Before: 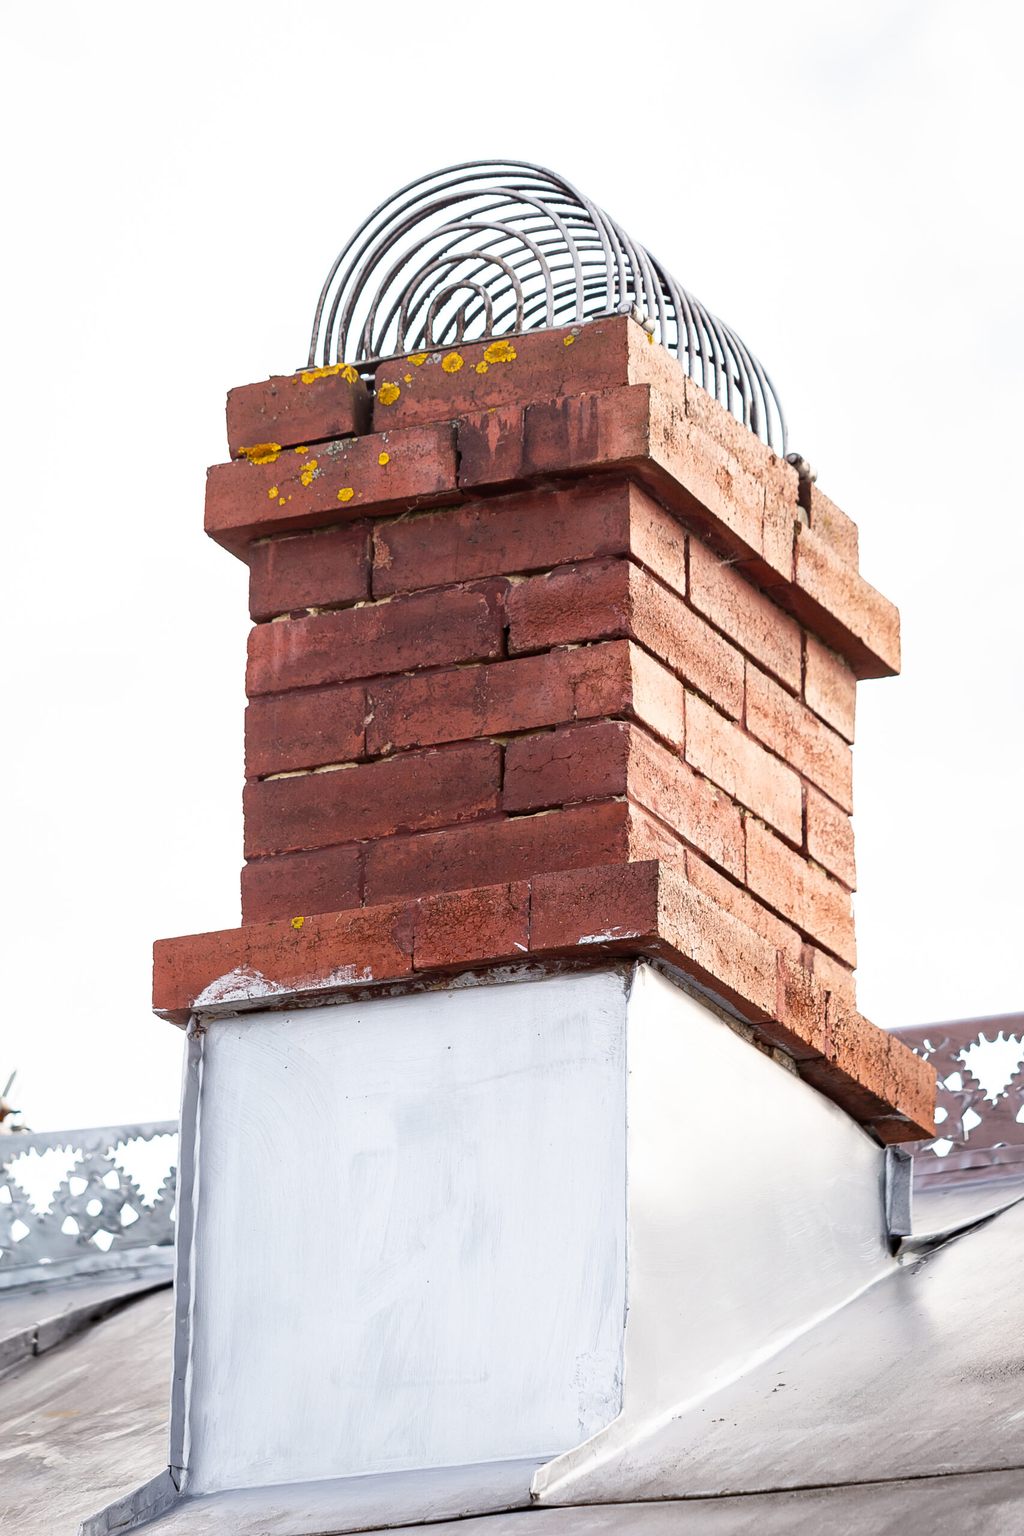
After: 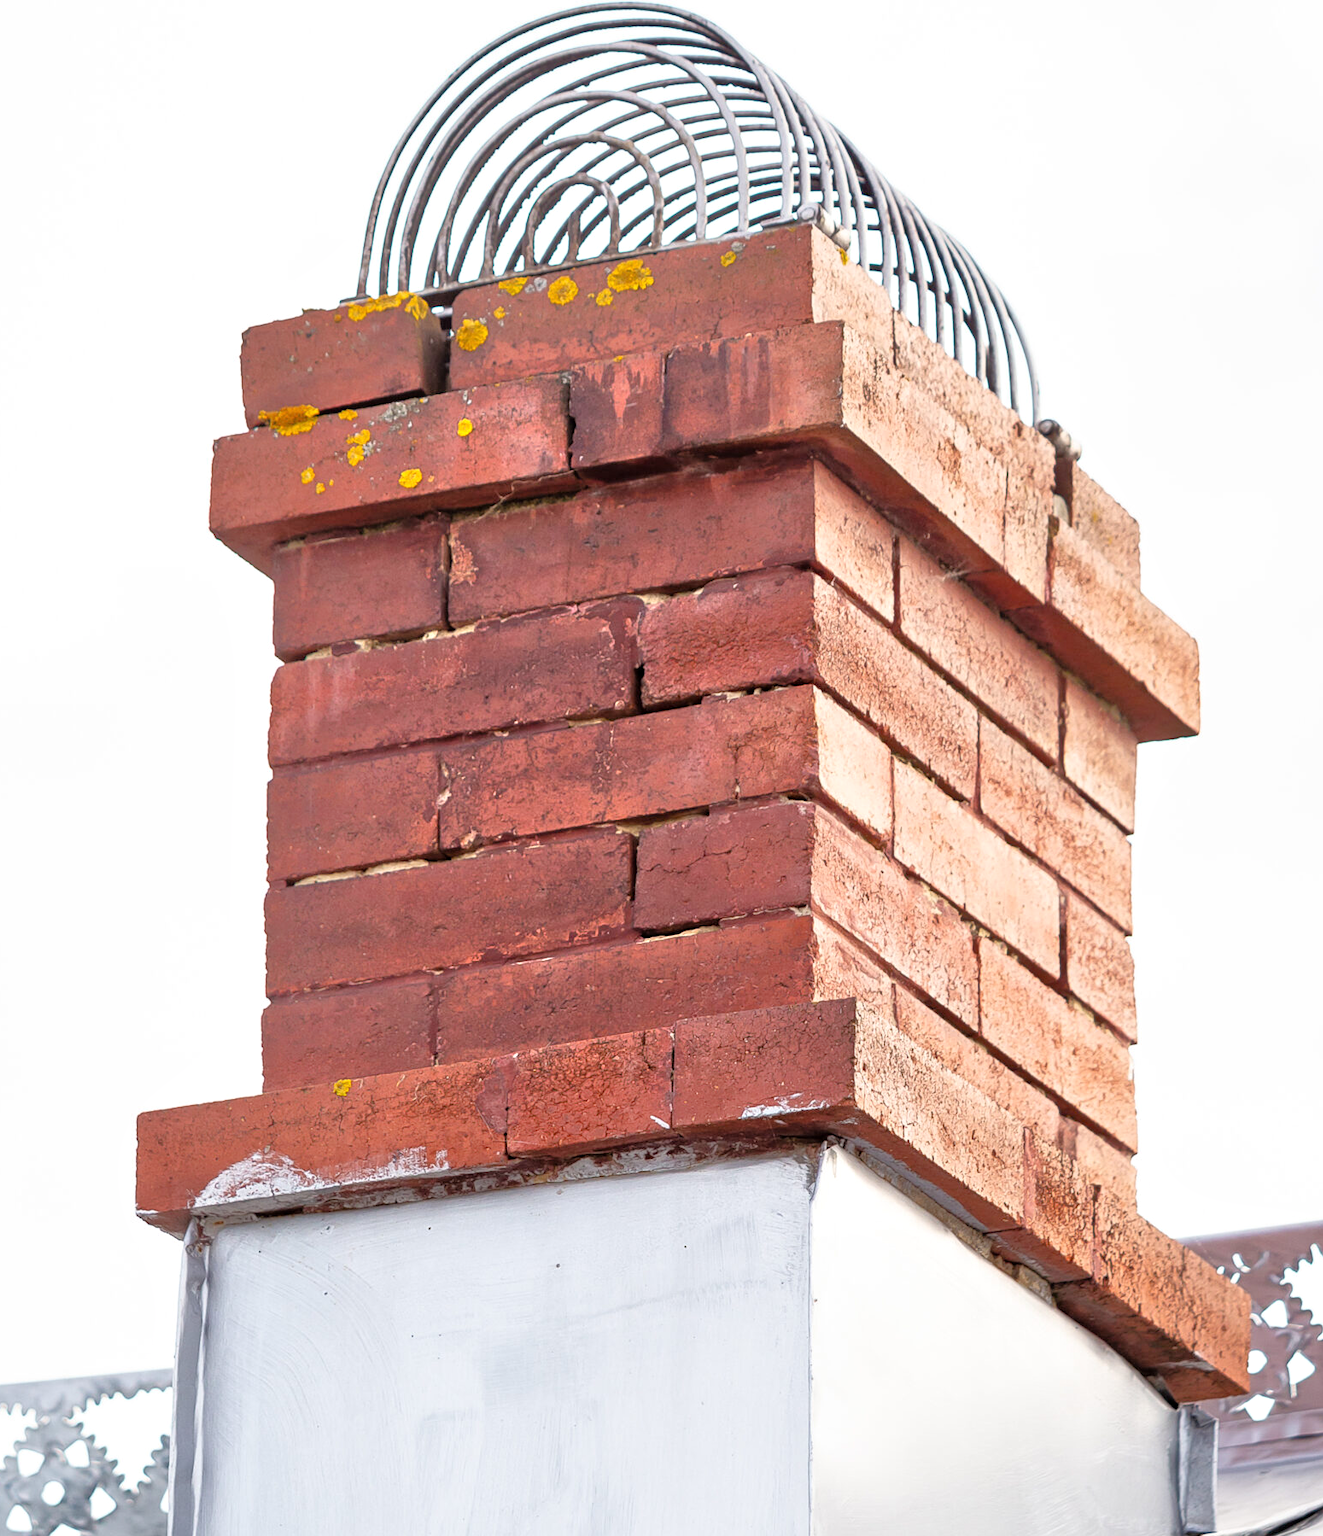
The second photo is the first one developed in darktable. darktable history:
tone equalizer: -7 EV 0.15 EV, -6 EV 0.6 EV, -5 EV 1.15 EV, -4 EV 1.33 EV, -3 EV 1.15 EV, -2 EV 0.6 EV, -1 EV 0.15 EV, mask exposure compensation -0.5 EV
crop: left 5.596%, top 10.314%, right 3.534%, bottom 19.395%
